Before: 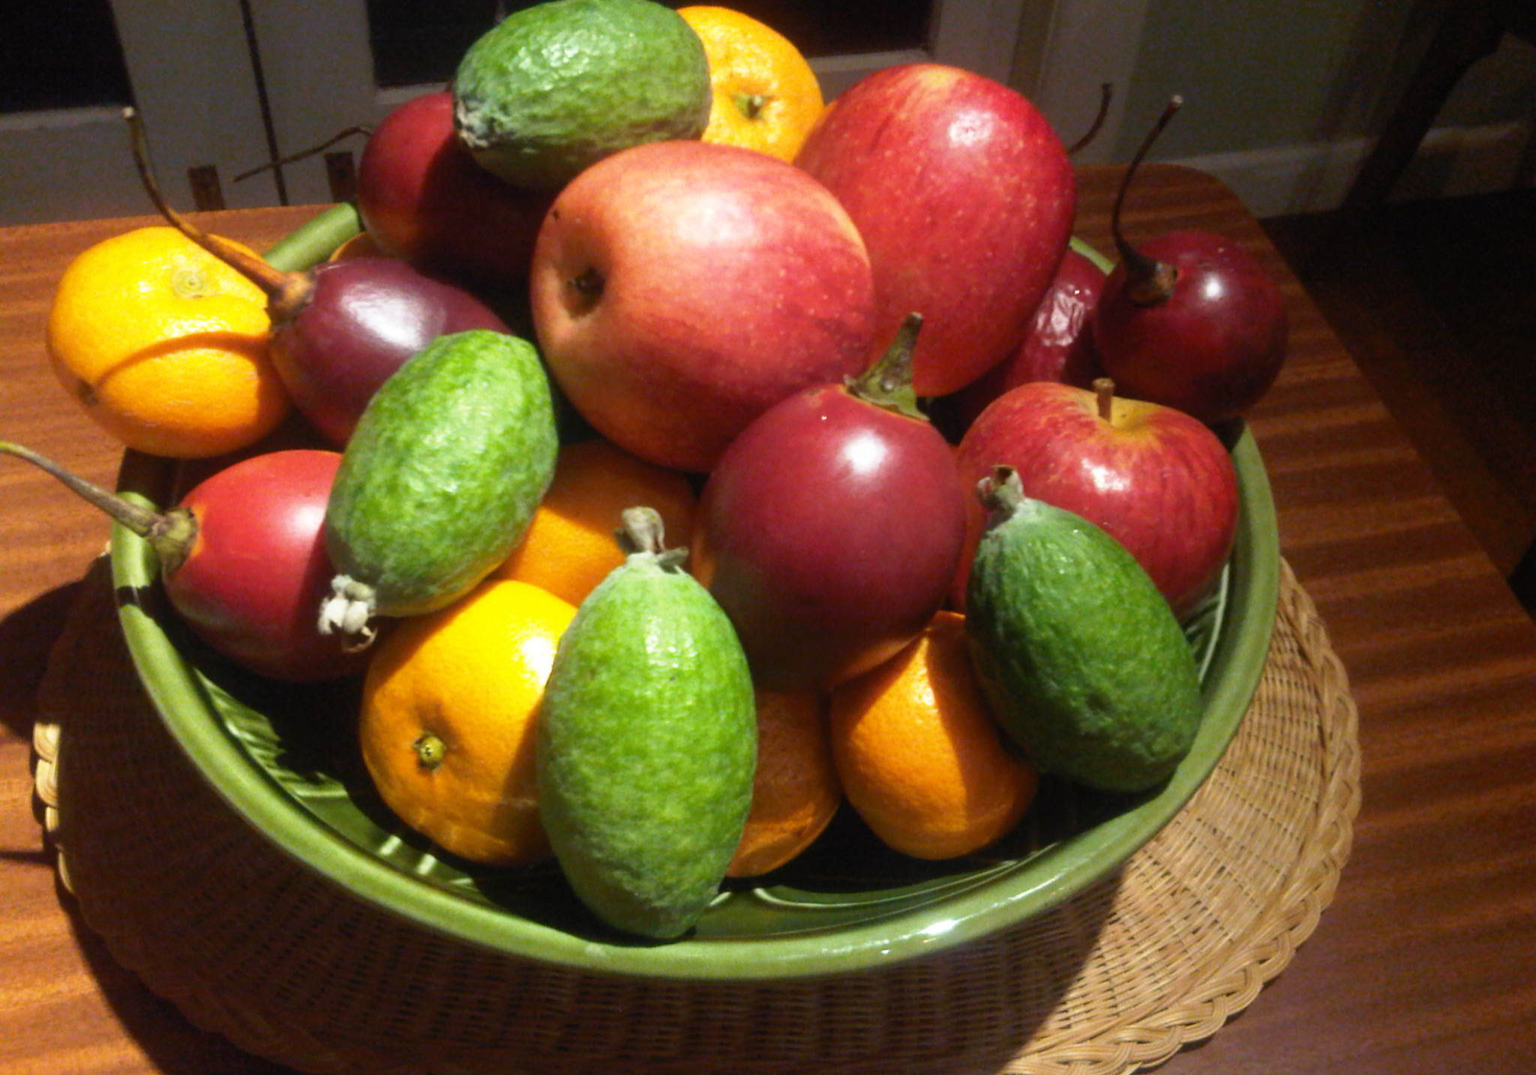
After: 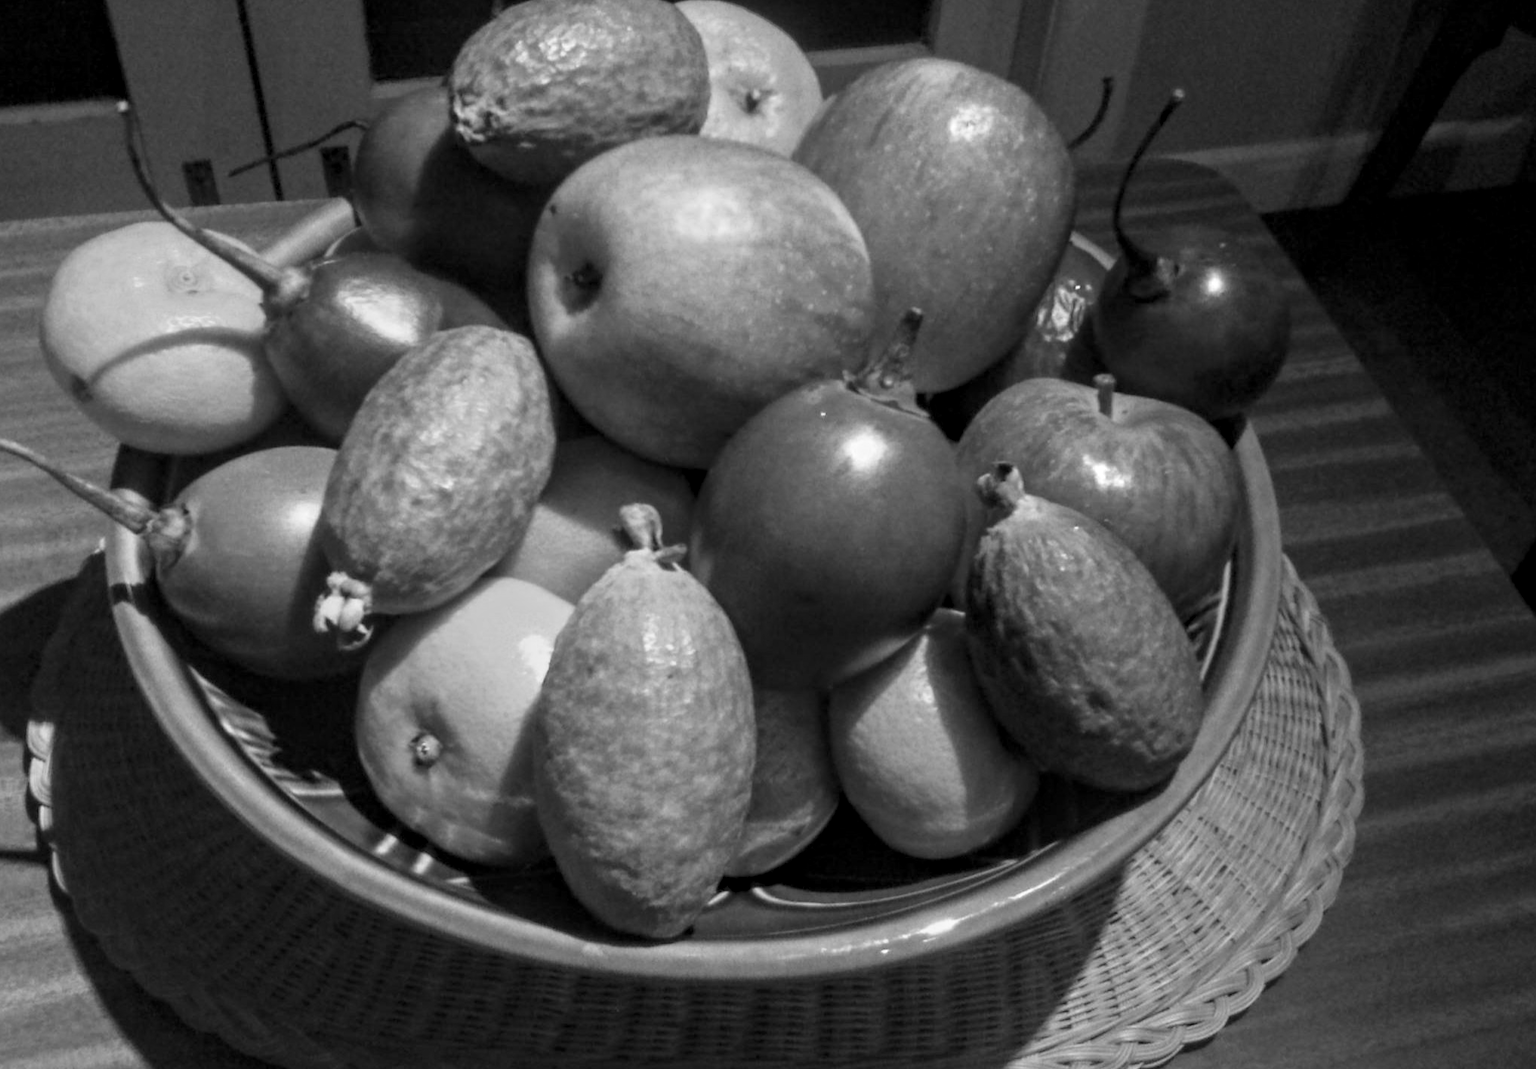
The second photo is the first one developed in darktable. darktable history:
local contrast: on, module defaults
crop: left 0.441%, top 0.696%, right 0.207%, bottom 0.488%
contrast brightness saturation: saturation -0.062
color zones: curves: ch0 [(0, 0.613) (0.01, 0.613) (0.245, 0.448) (0.498, 0.529) (0.642, 0.665) (0.879, 0.777) (0.99, 0.613)]; ch1 [(0, 0) (0.143, 0) (0.286, 0) (0.429, 0) (0.571, 0) (0.714, 0) (0.857, 0)]
contrast equalizer: octaves 7, y [[0.5, 0.5, 0.544, 0.569, 0.5, 0.5], [0.5 ×6], [0.5 ×6], [0 ×6], [0 ×6]]
color correction: highlights a* 1.91, highlights b* 34.33, shadows a* -36.42, shadows b* -5.84
exposure: exposure -0.112 EV, compensate exposure bias true, compensate highlight preservation false
